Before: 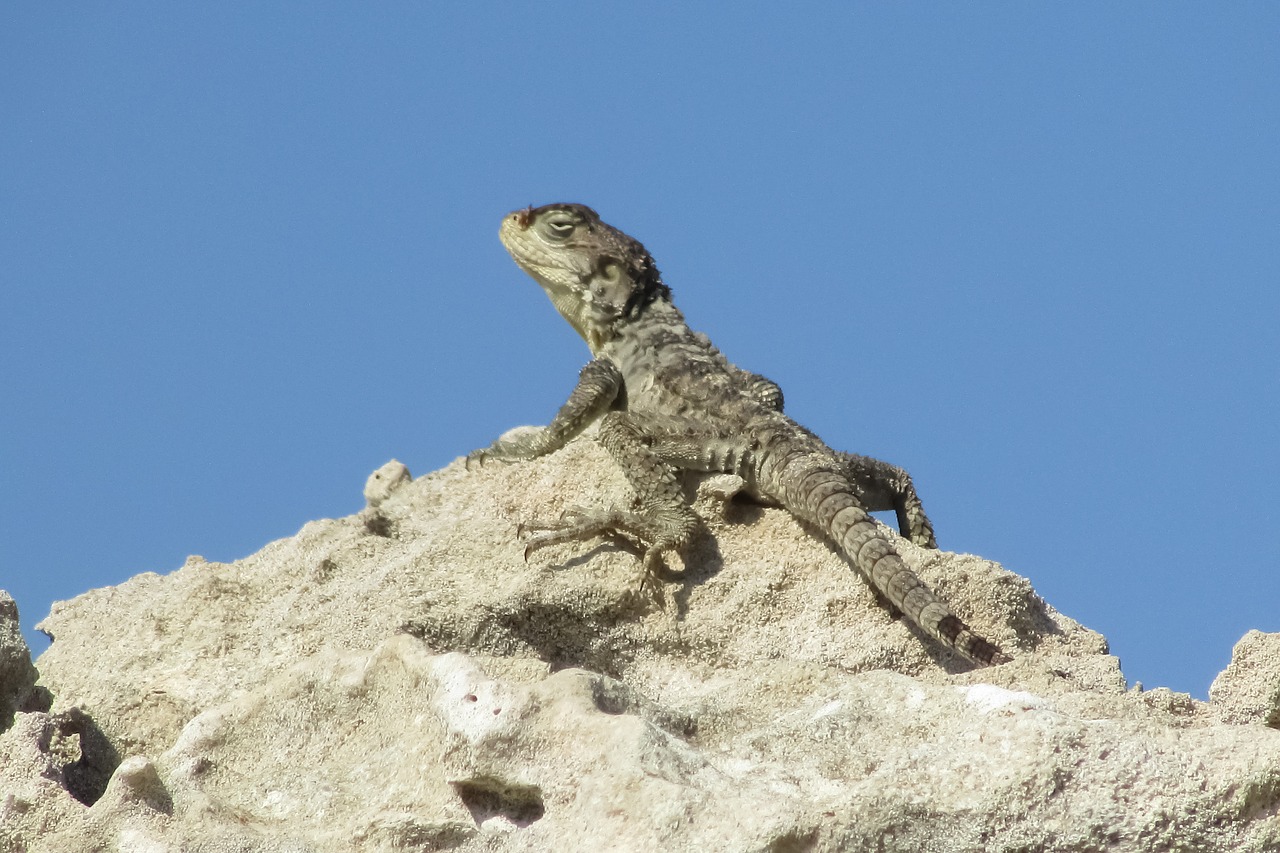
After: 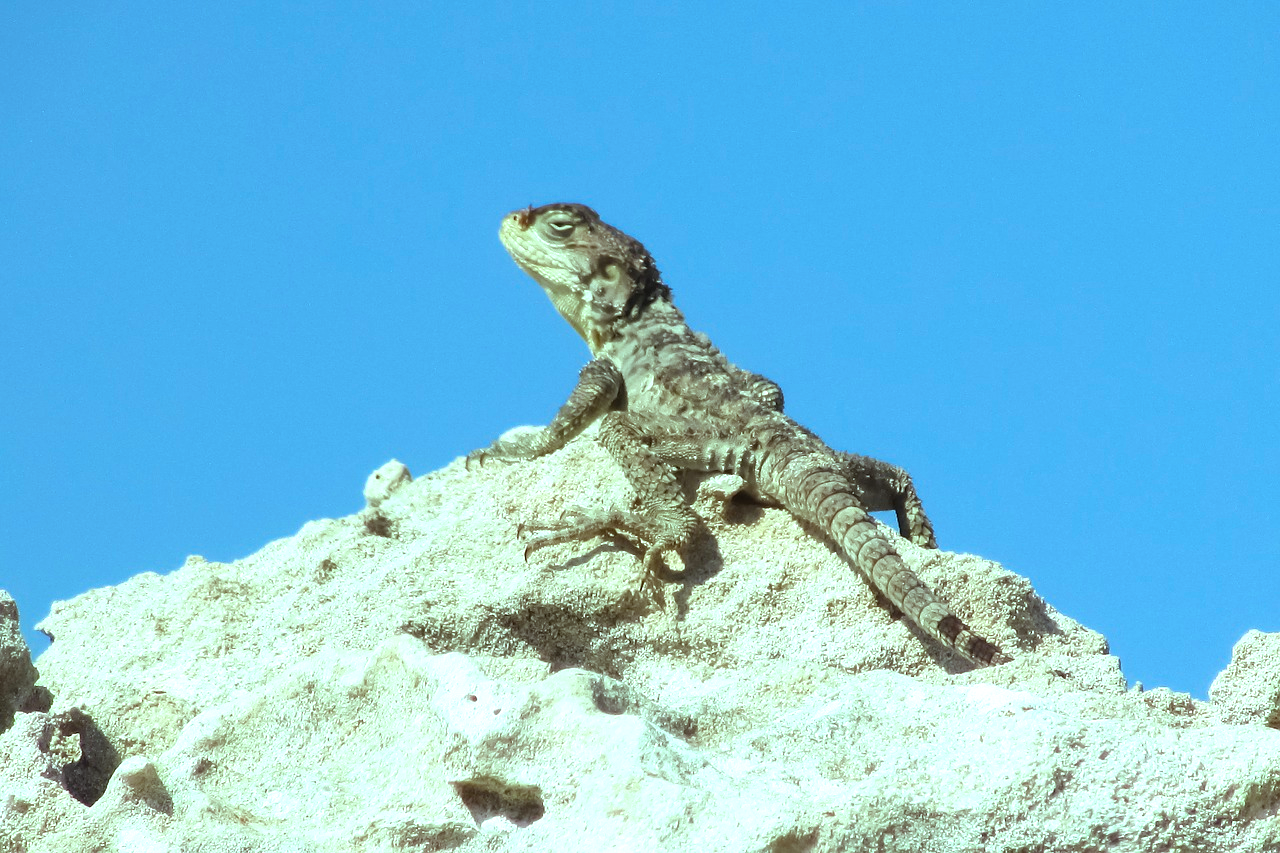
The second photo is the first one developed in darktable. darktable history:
color balance rgb: highlights gain › chroma 4.085%, highlights gain › hue 202.66°, perceptual saturation grading › global saturation 25.34%, perceptual brilliance grading › global brilliance 17.606%, global vibrance -23.869%
